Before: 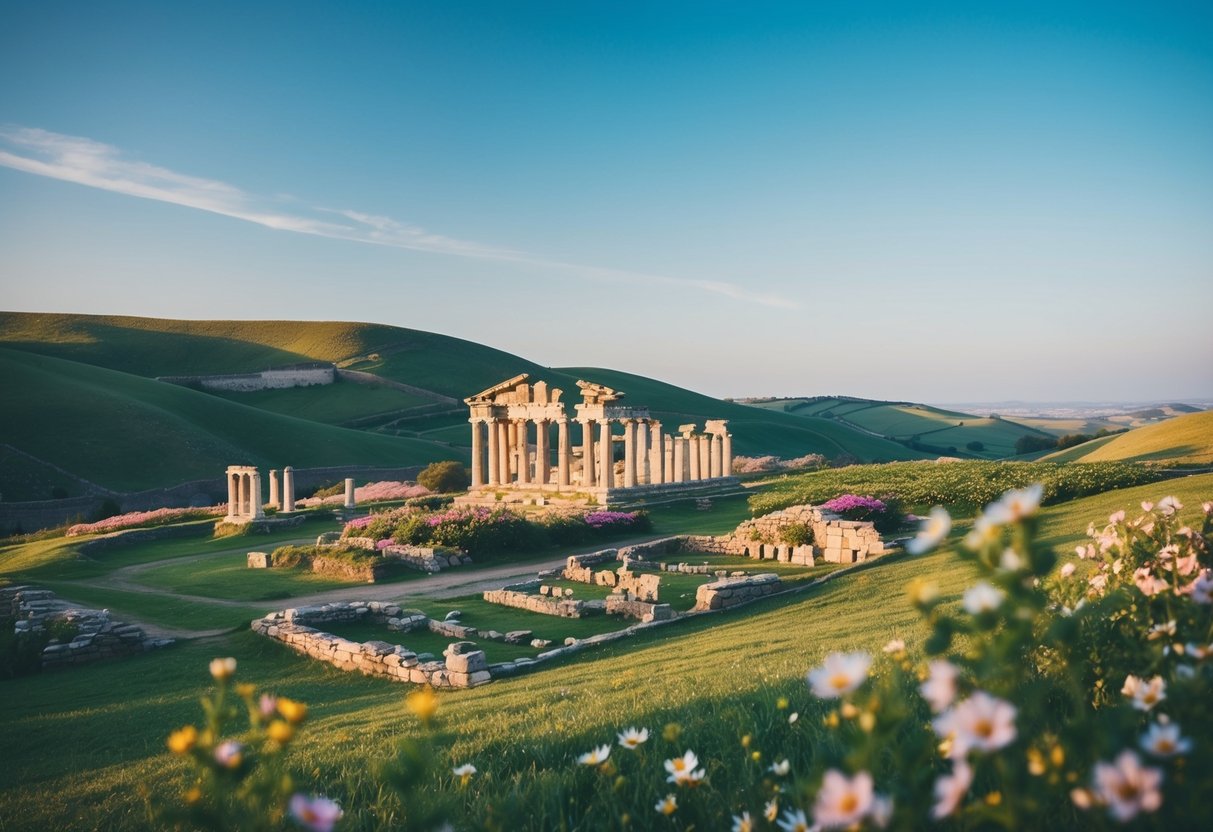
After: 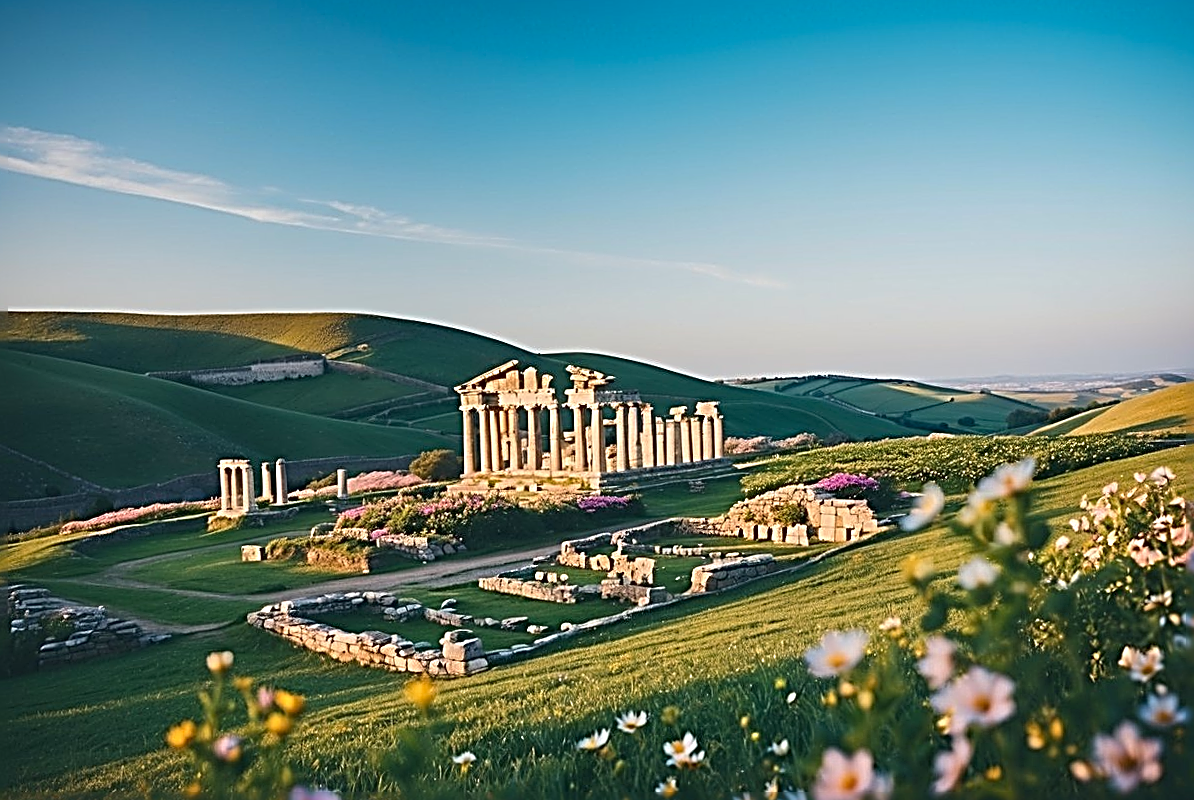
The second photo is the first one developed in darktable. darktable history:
sharpen: radius 3.158, amount 1.731
contrast brightness saturation: saturation 0.1
rotate and perspective: rotation -1.42°, crop left 0.016, crop right 0.984, crop top 0.035, crop bottom 0.965
